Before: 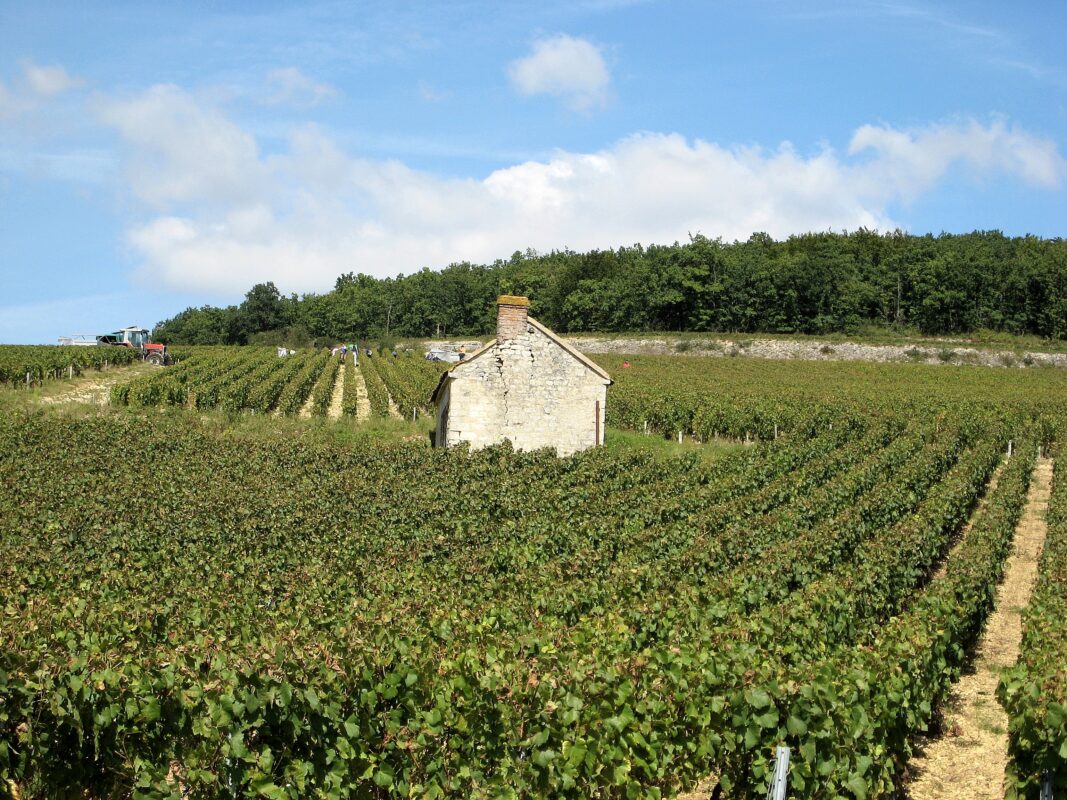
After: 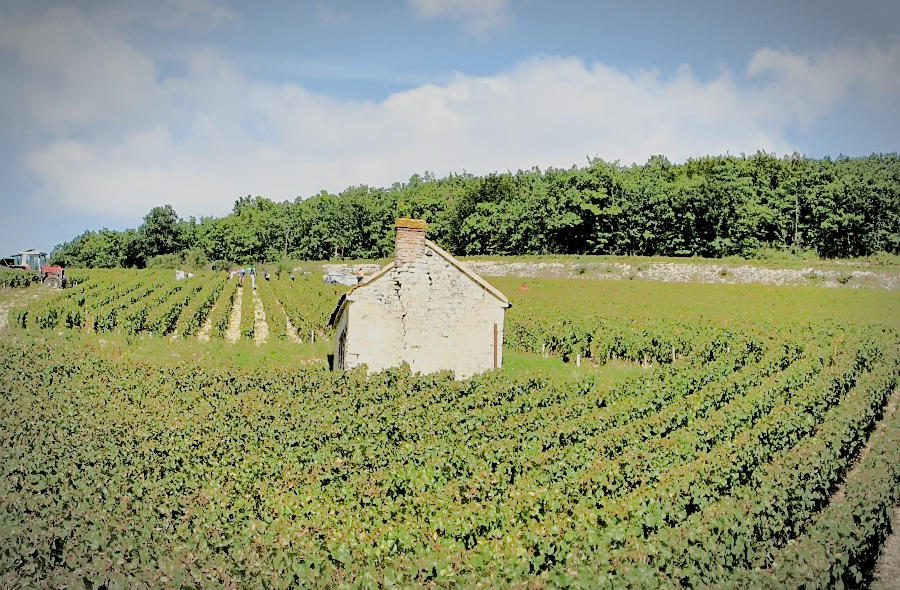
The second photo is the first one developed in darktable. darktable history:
crop and rotate: left 9.64%, top 9.747%, right 6.001%, bottom 16.448%
filmic rgb: black relative exposure -6.19 EV, white relative exposure 6.96 EV, hardness 2.24
exposure: black level correction 0, exposure 0.932 EV, compensate highlight preservation false
shadows and highlights: soften with gaussian
tone equalizer: -8 EV -0.502 EV, -7 EV -0.294 EV, -6 EV -0.061 EV, -5 EV 0.439 EV, -4 EV 0.962 EV, -3 EV 0.816 EV, -2 EV -0.011 EV, -1 EV 0.134 EV, +0 EV -0.012 EV, edges refinement/feathering 500, mask exposure compensation -1.57 EV, preserve details no
sharpen: radius 1.915, amount 0.391, threshold 1.22
haze removal: compatibility mode true, adaptive false
vignetting: automatic ratio true, unbound false
